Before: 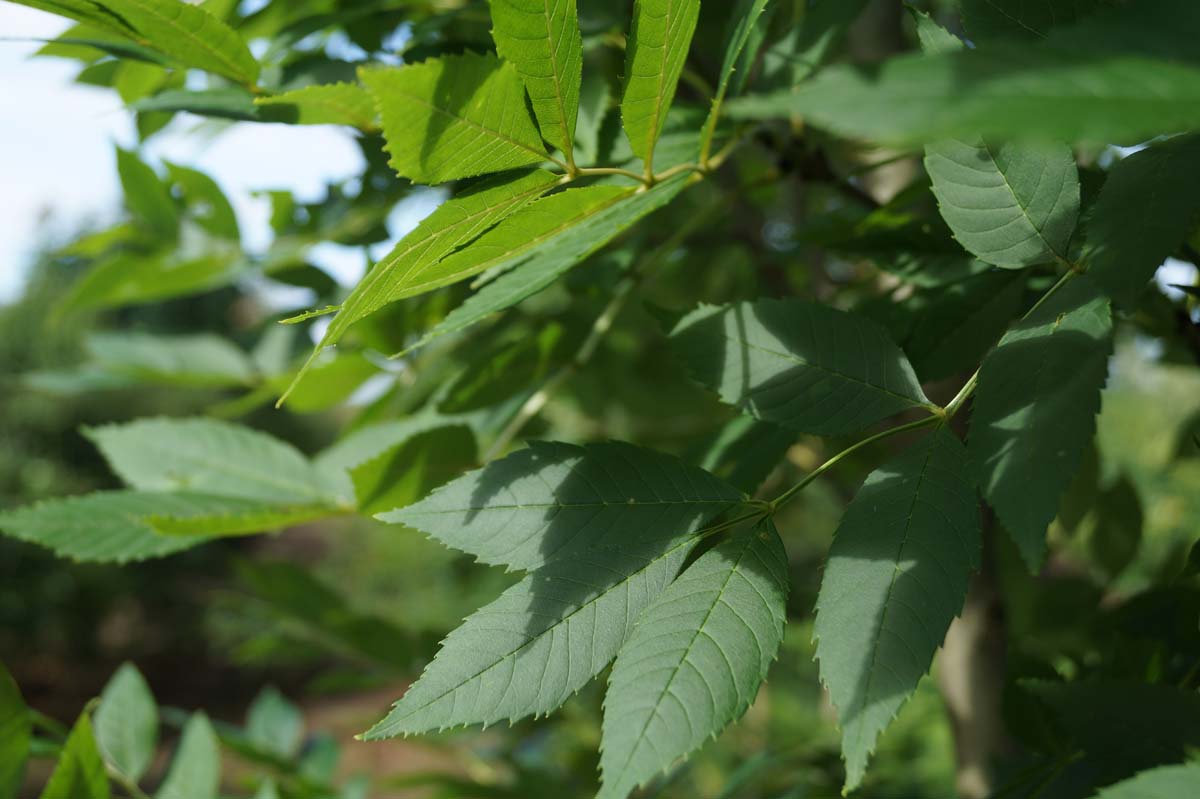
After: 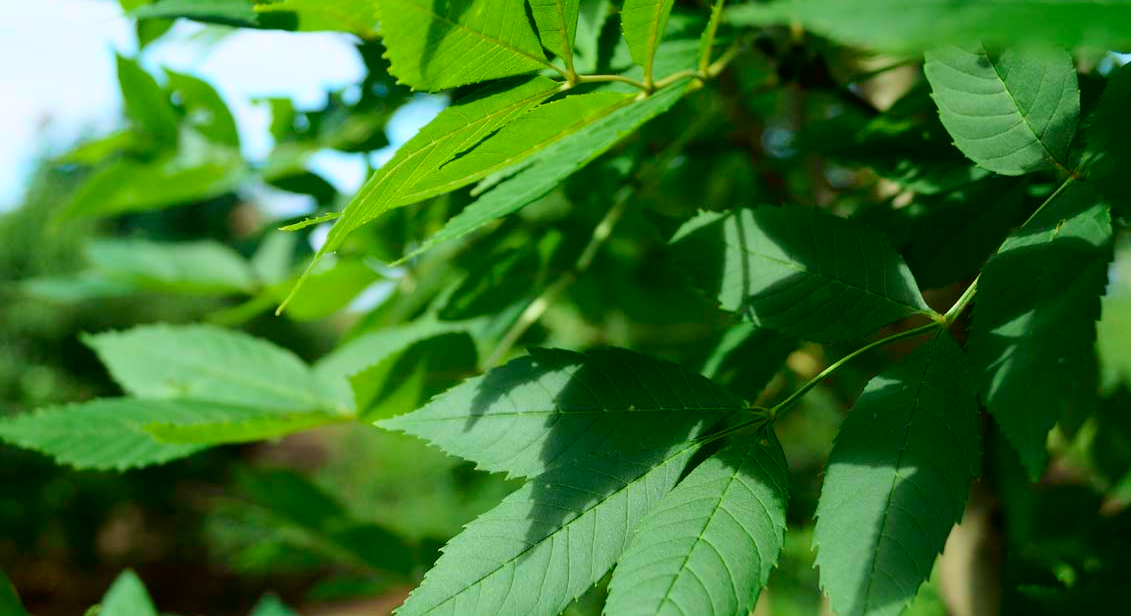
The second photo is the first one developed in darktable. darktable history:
color balance rgb: perceptual saturation grading › global saturation 20%, global vibrance 10%
crop and rotate: angle 0.03°, top 11.643%, right 5.651%, bottom 11.189%
tone curve: curves: ch0 [(0, 0.013) (0.054, 0.018) (0.205, 0.197) (0.289, 0.309) (0.382, 0.437) (0.475, 0.552) (0.666, 0.743) (0.791, 0.85) (1, 0.998)]; ch1 [(0, 0) (0.394, 0.338) (0.449, 0.404) (0.499, 0.498) (0.526, 0.528) (0.543, 0.564) (0.589, 0.633) (0.66, 0.687) (0.783, 0.804) (1, 1)]; ch2 [(0, 0) (0.304, 0.31) (0.403, 0.399) (0.441, 0.421) (0.474, 0.466) (0.498, 0.496) (0.524, 0.538) (0.555, 0.584) (0.633, 0.665) (0.7, 0.711) (1, 1)], color space Lab, independent channels, preserve colors none
